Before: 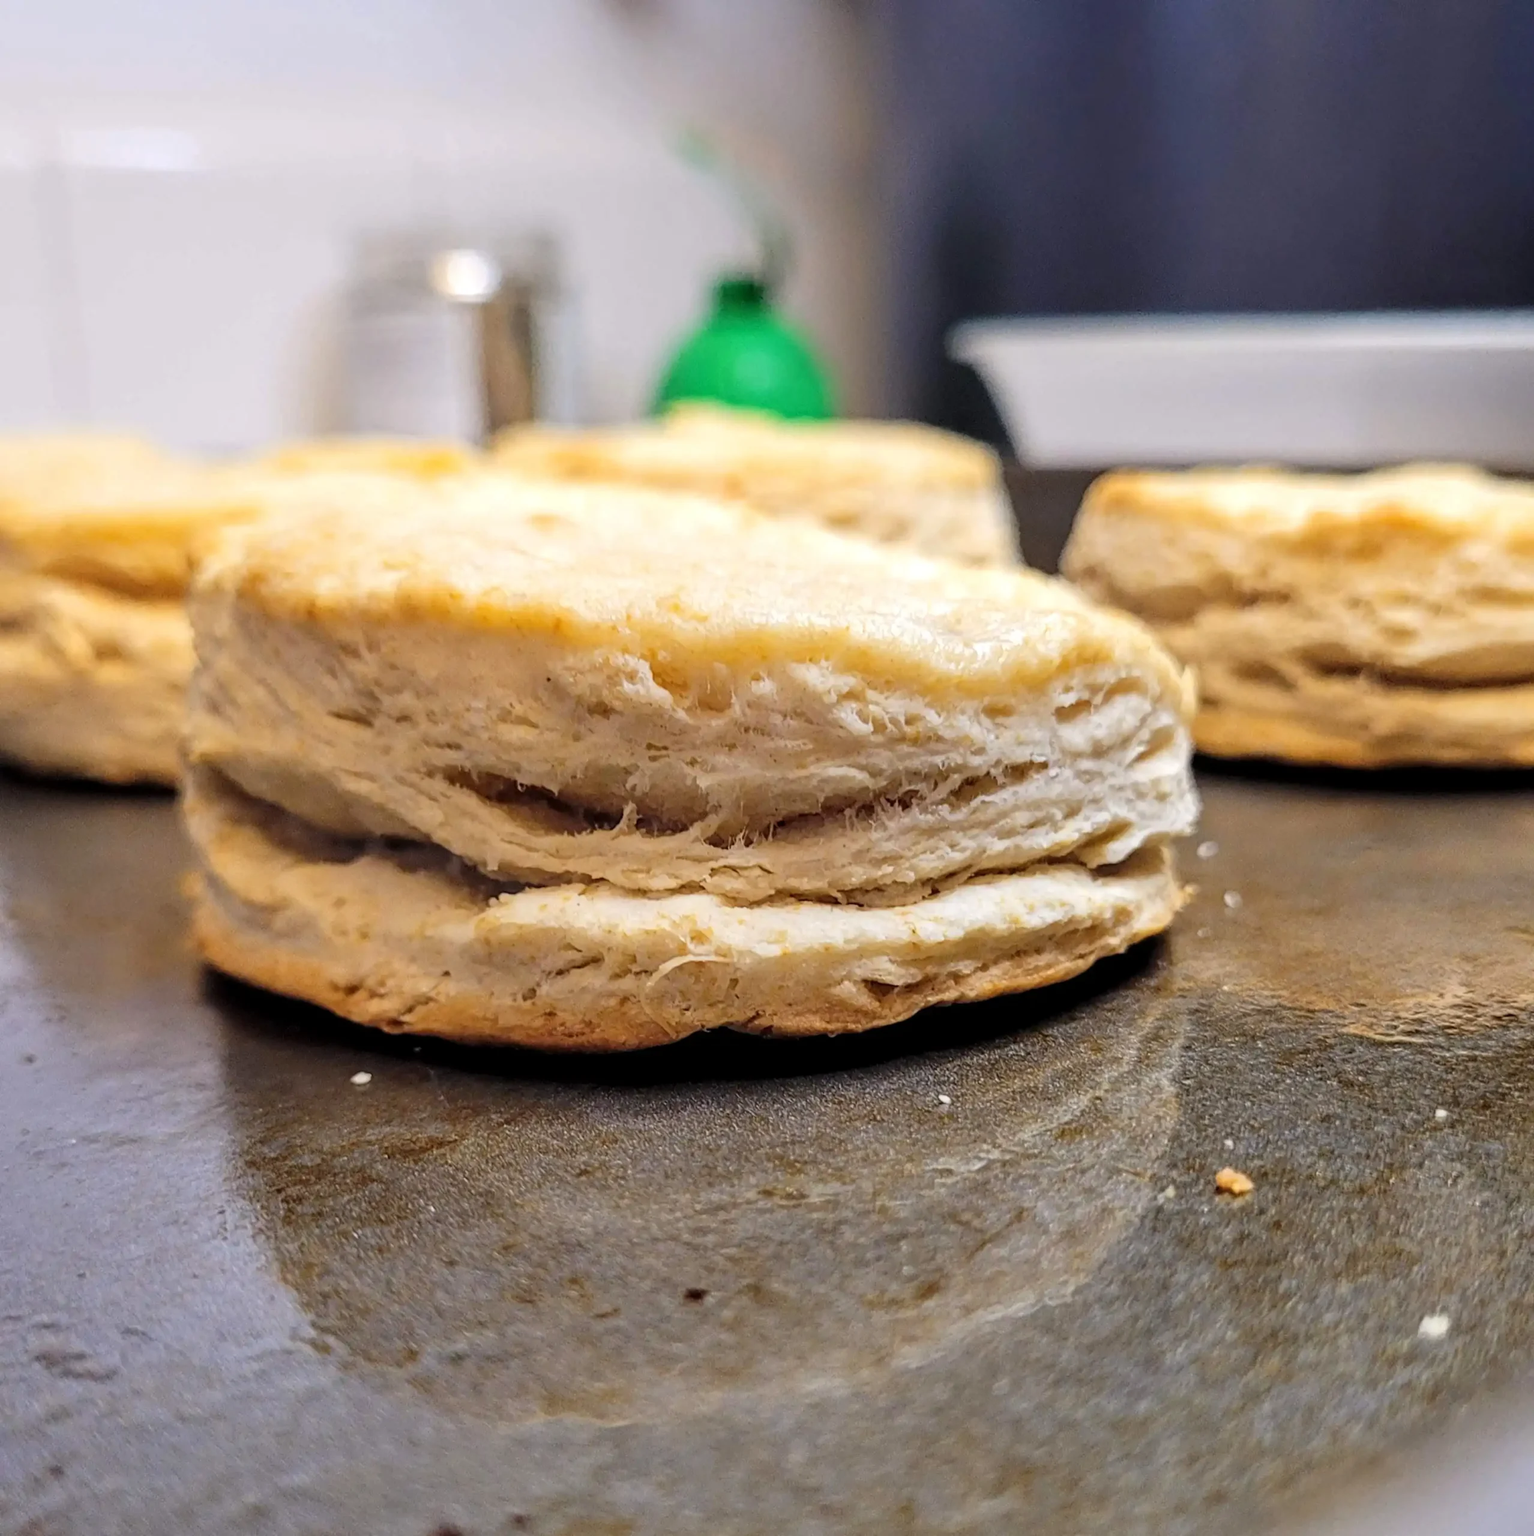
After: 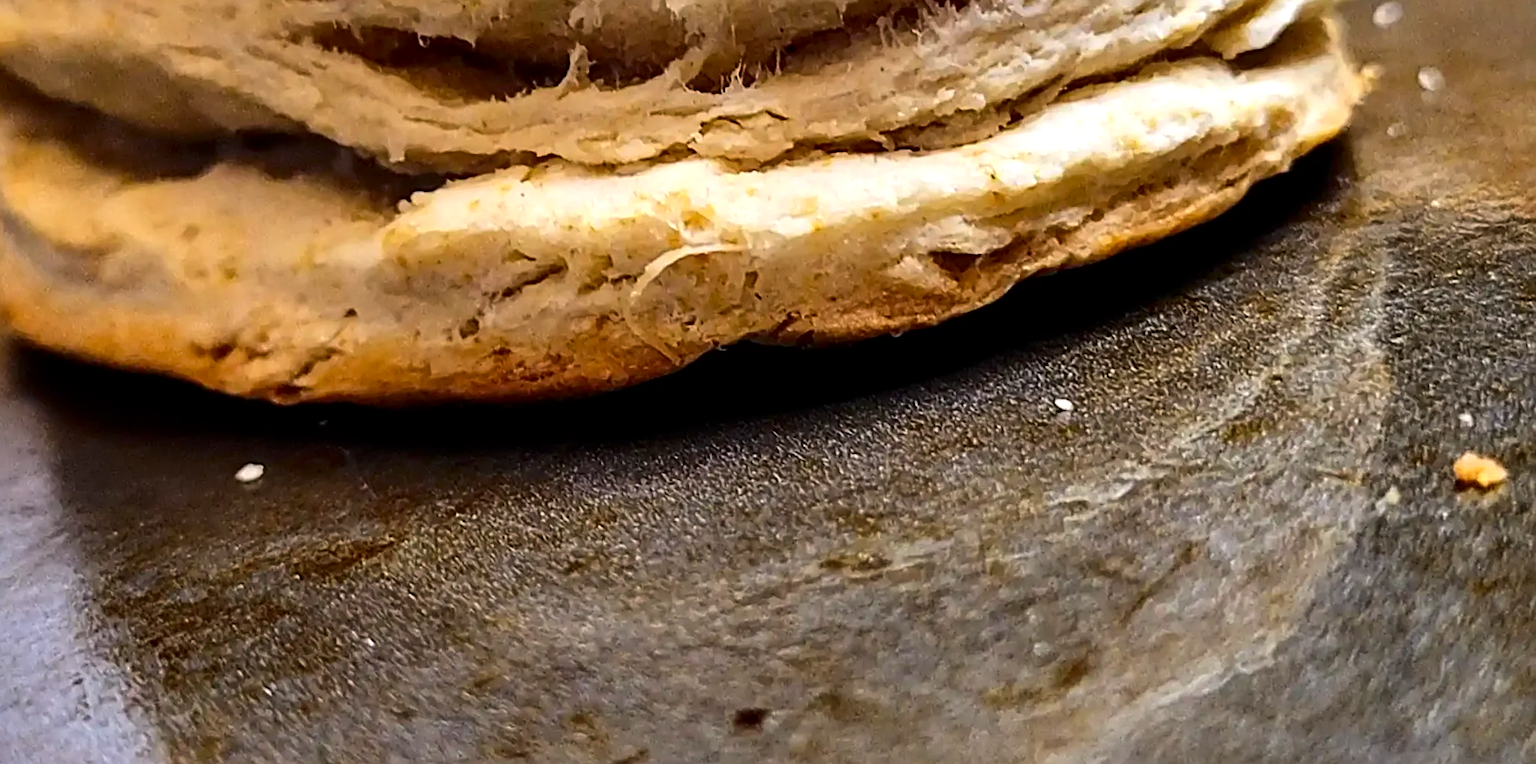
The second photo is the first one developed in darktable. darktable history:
tone equalizer: -8 EV -0.417 EV, -7 EV -0.389 EV, -6 EV -0.333 EV, -5 EV -0.222 EV, -3 EV 0.222 EV, -2 EV 0.333 EV, -1 EV 0.389 EV, +0 EV 0.417 EV, edges refinement/feathering 500, mask exposure compensation -1.57 EV, preserve details no
crop: left 18.091%, top 51.13%, right 17.525%, bottom 16.85%
sharpen: on, module defaults
contrast brightness saturation: contrast 0.12, brightness -0.12, saturation 0.2
rotate and perspective: rotation -6.83°, automatic cropping off
